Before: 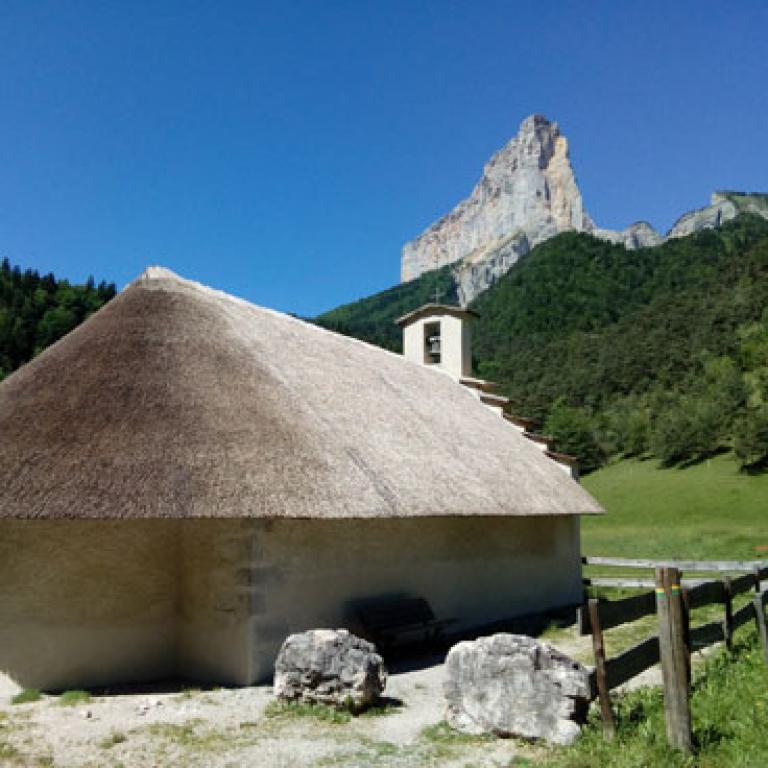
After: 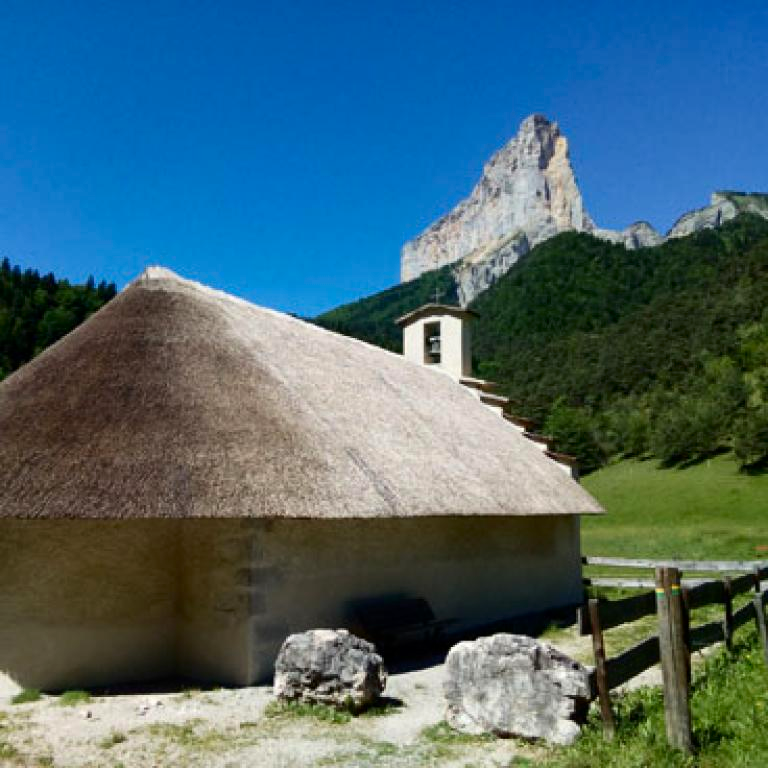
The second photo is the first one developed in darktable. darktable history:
contrast brightness saturation: contrast 0.133, brightness -0.054, saturation 0.152
